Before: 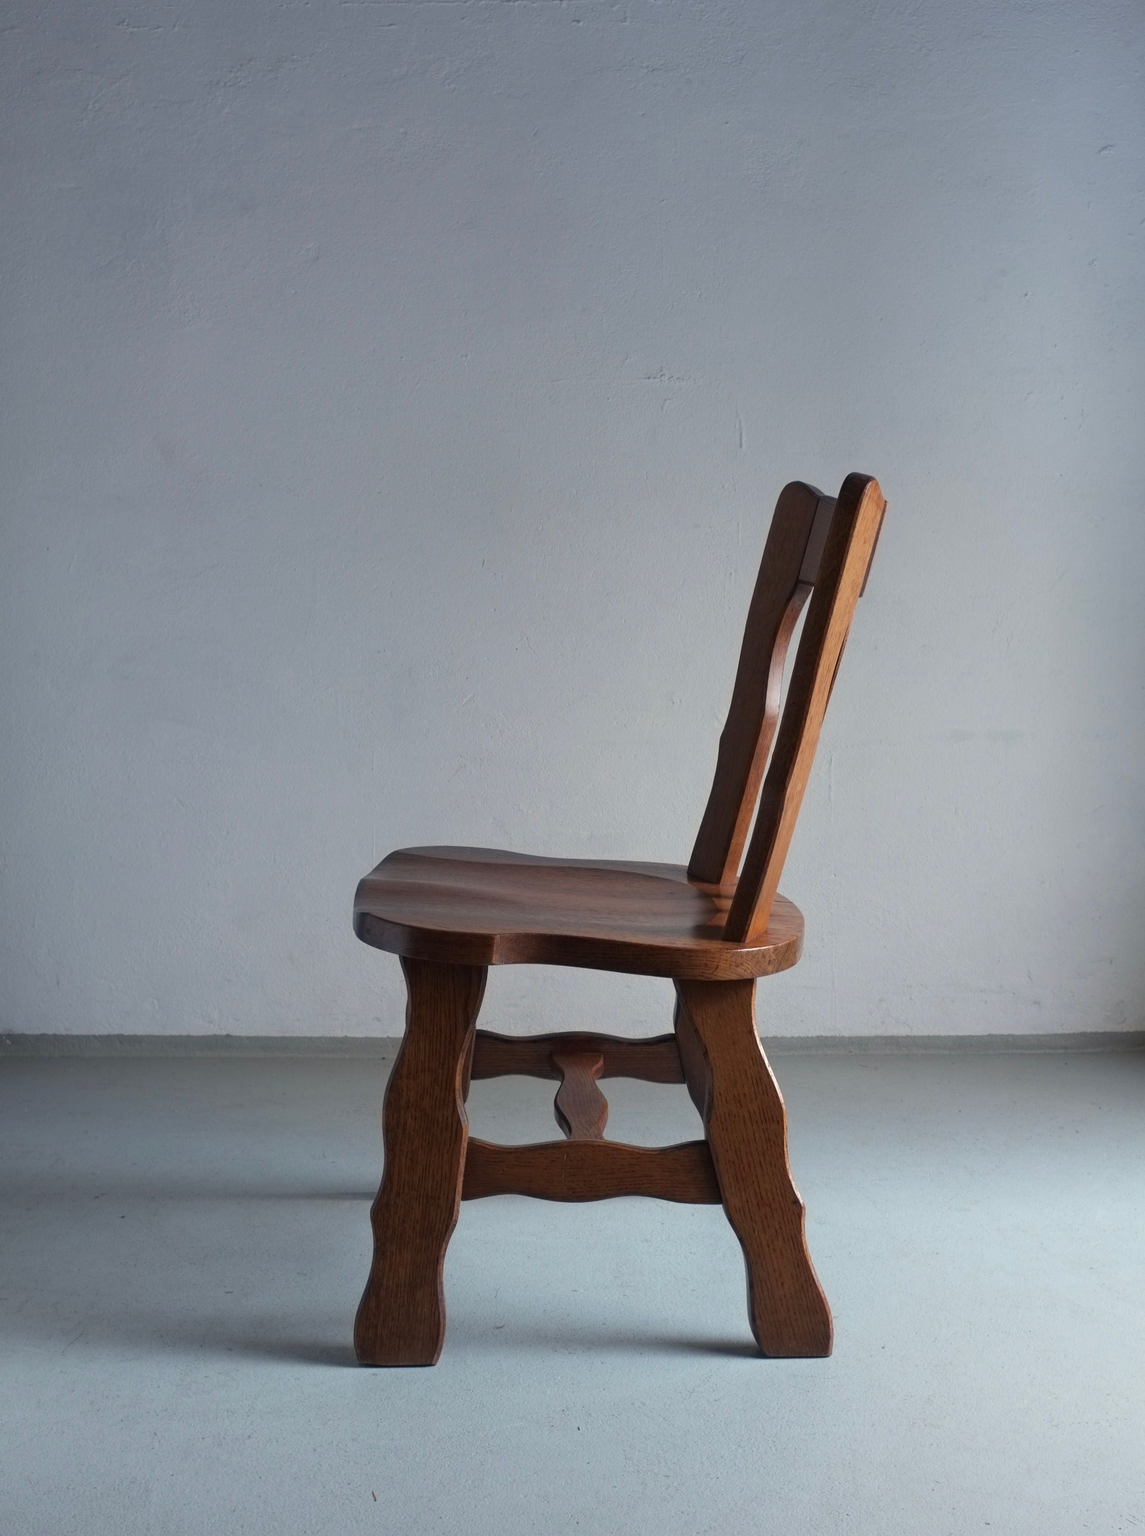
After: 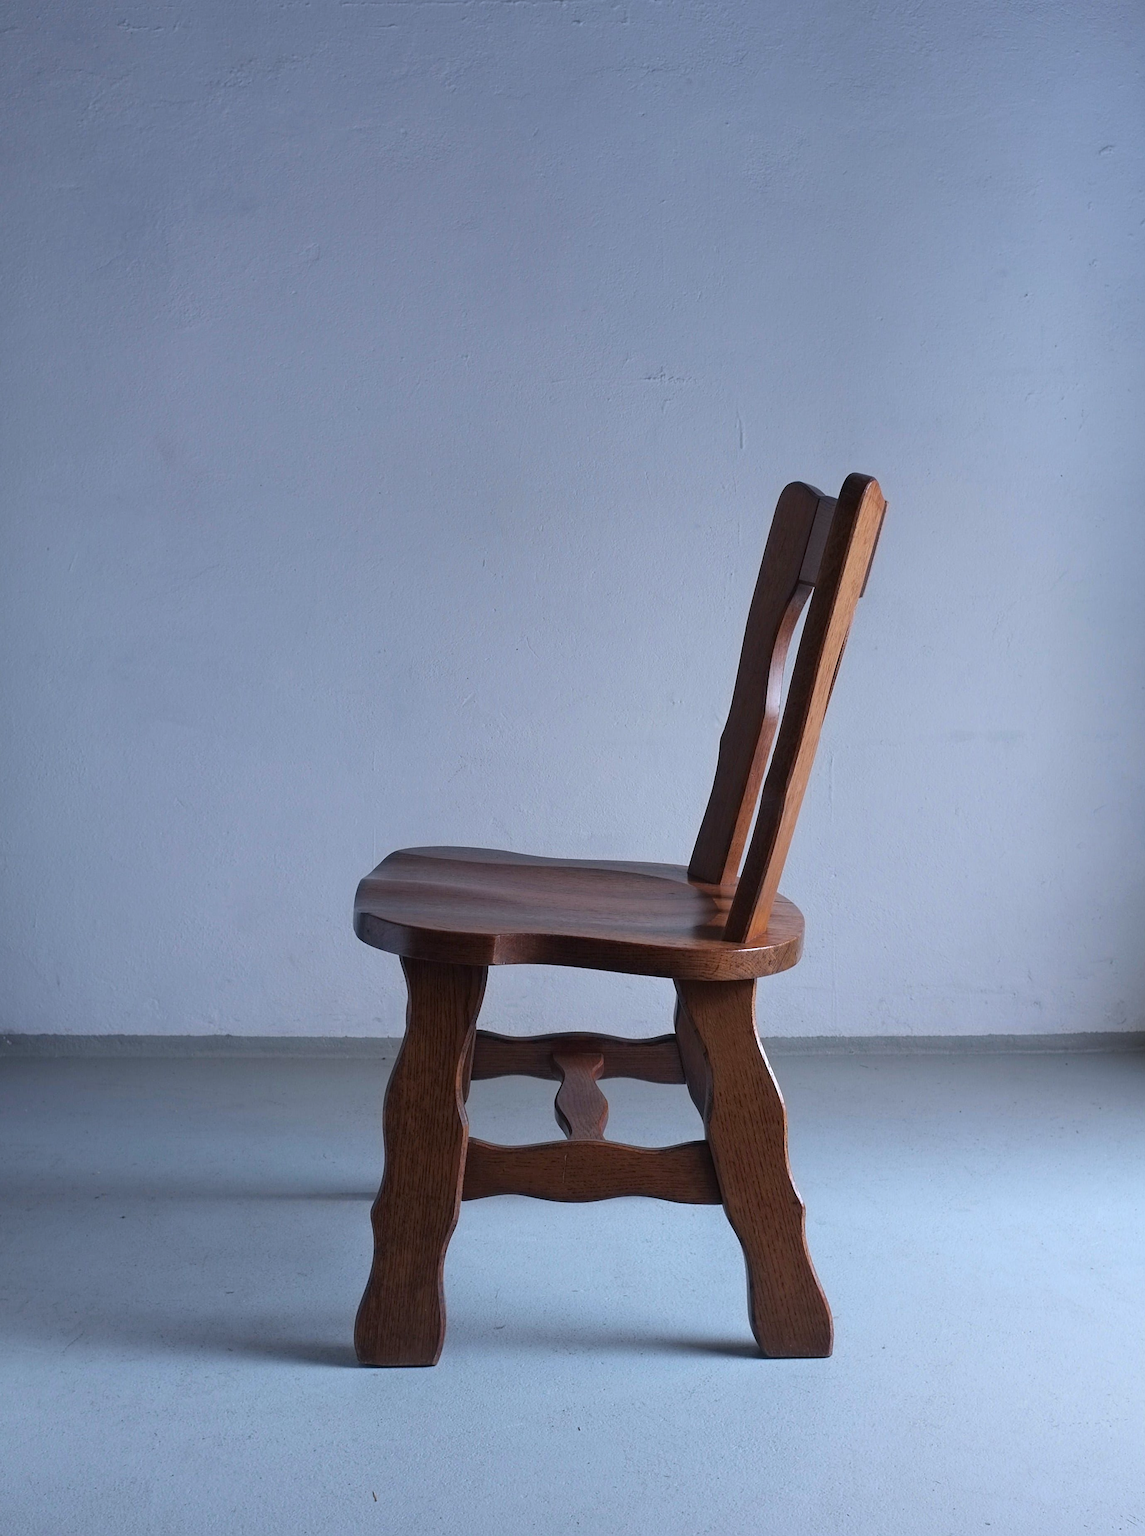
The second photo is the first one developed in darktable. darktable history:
color calibration: illuminant as shot in camera, x 0.37, y 0.382, temperature 4313.32 K
sharpen: on, module defaults
